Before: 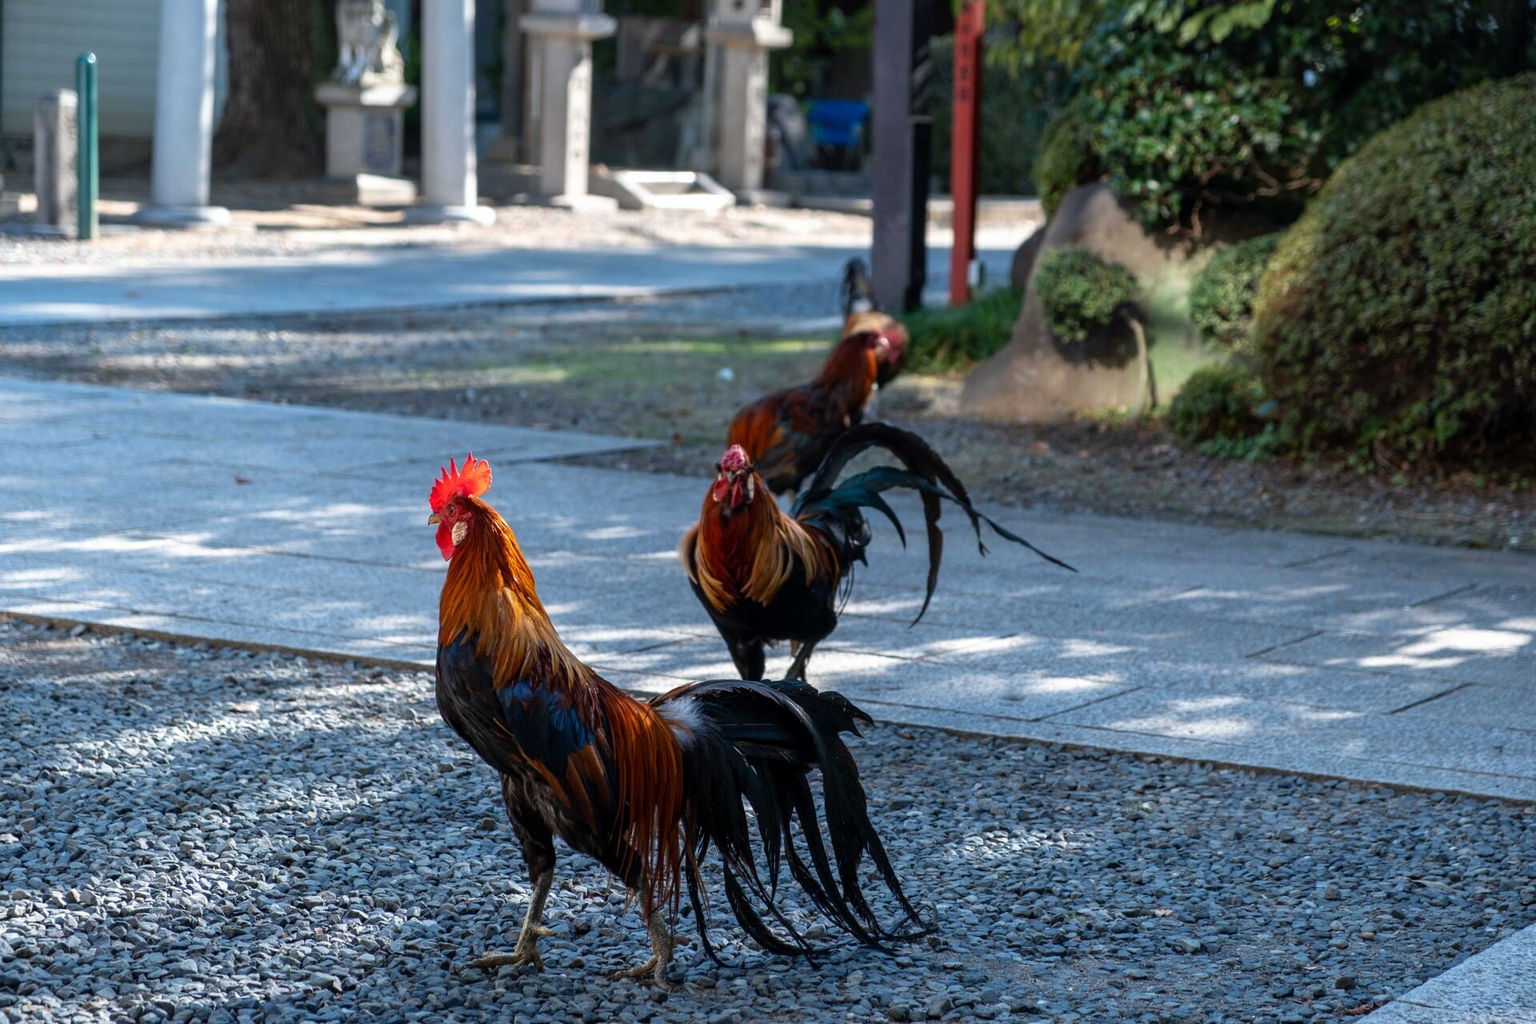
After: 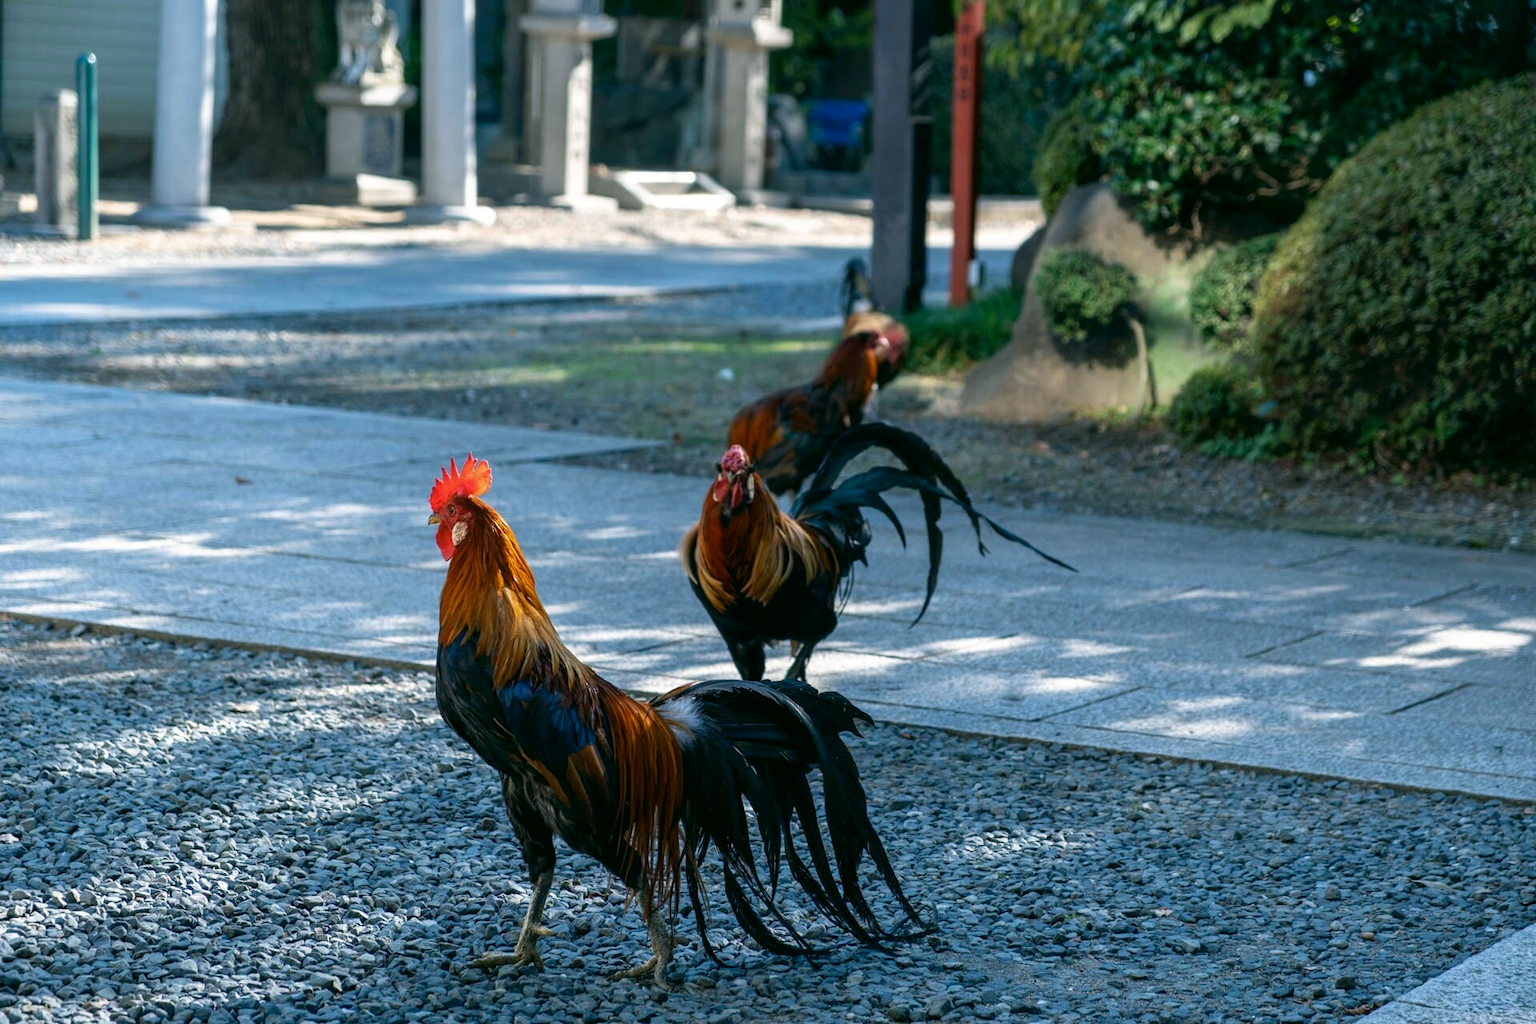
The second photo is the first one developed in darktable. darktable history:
exposure: black level correction 0.001, compensate highlight preservation false
color calibration: illuminant as shot in camera, x 0.358, y 0.373, temperature 4628.91 K
color correction: highlights a* -0.482, highlights b* 9.48, shadows a* -9.48, shadows b* 0.803
